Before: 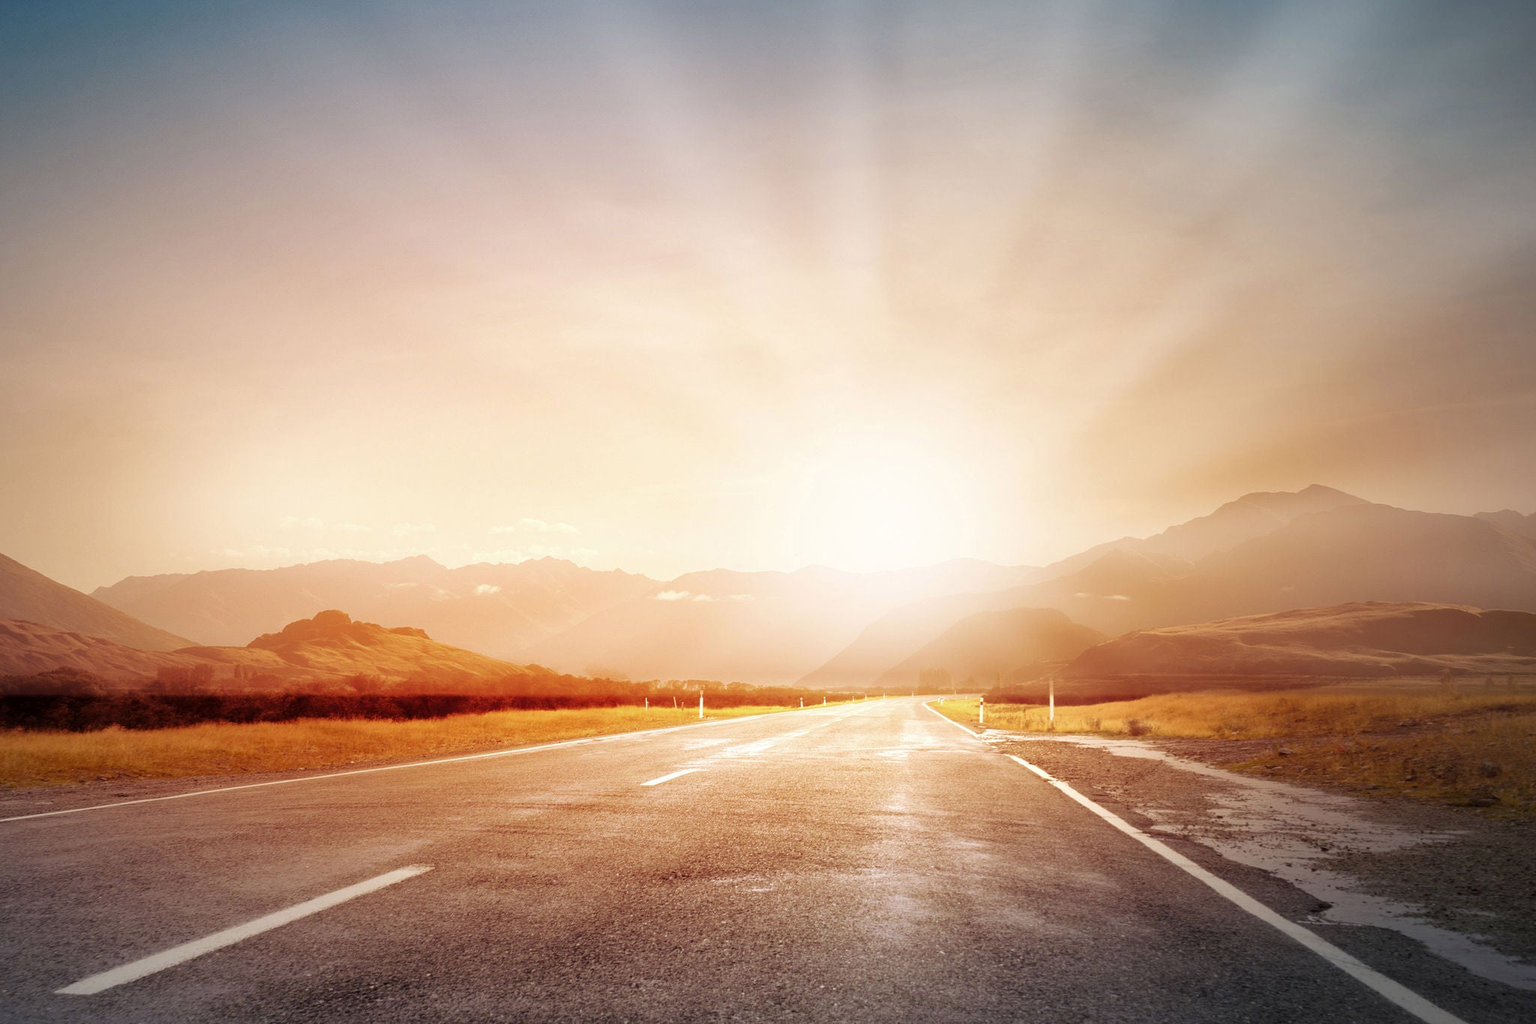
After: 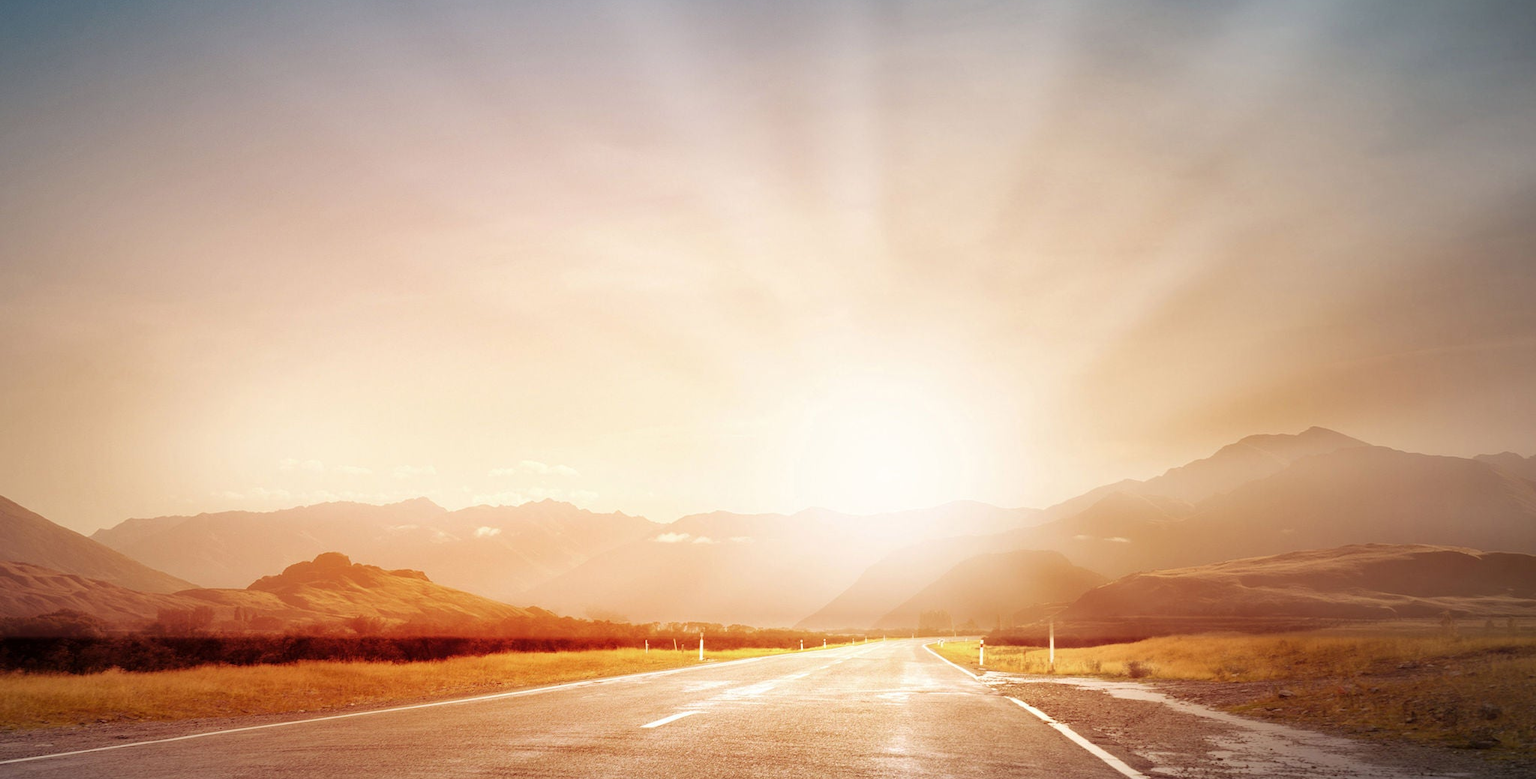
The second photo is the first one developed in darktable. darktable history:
crop: top 5.656%, bottom 18.154%
